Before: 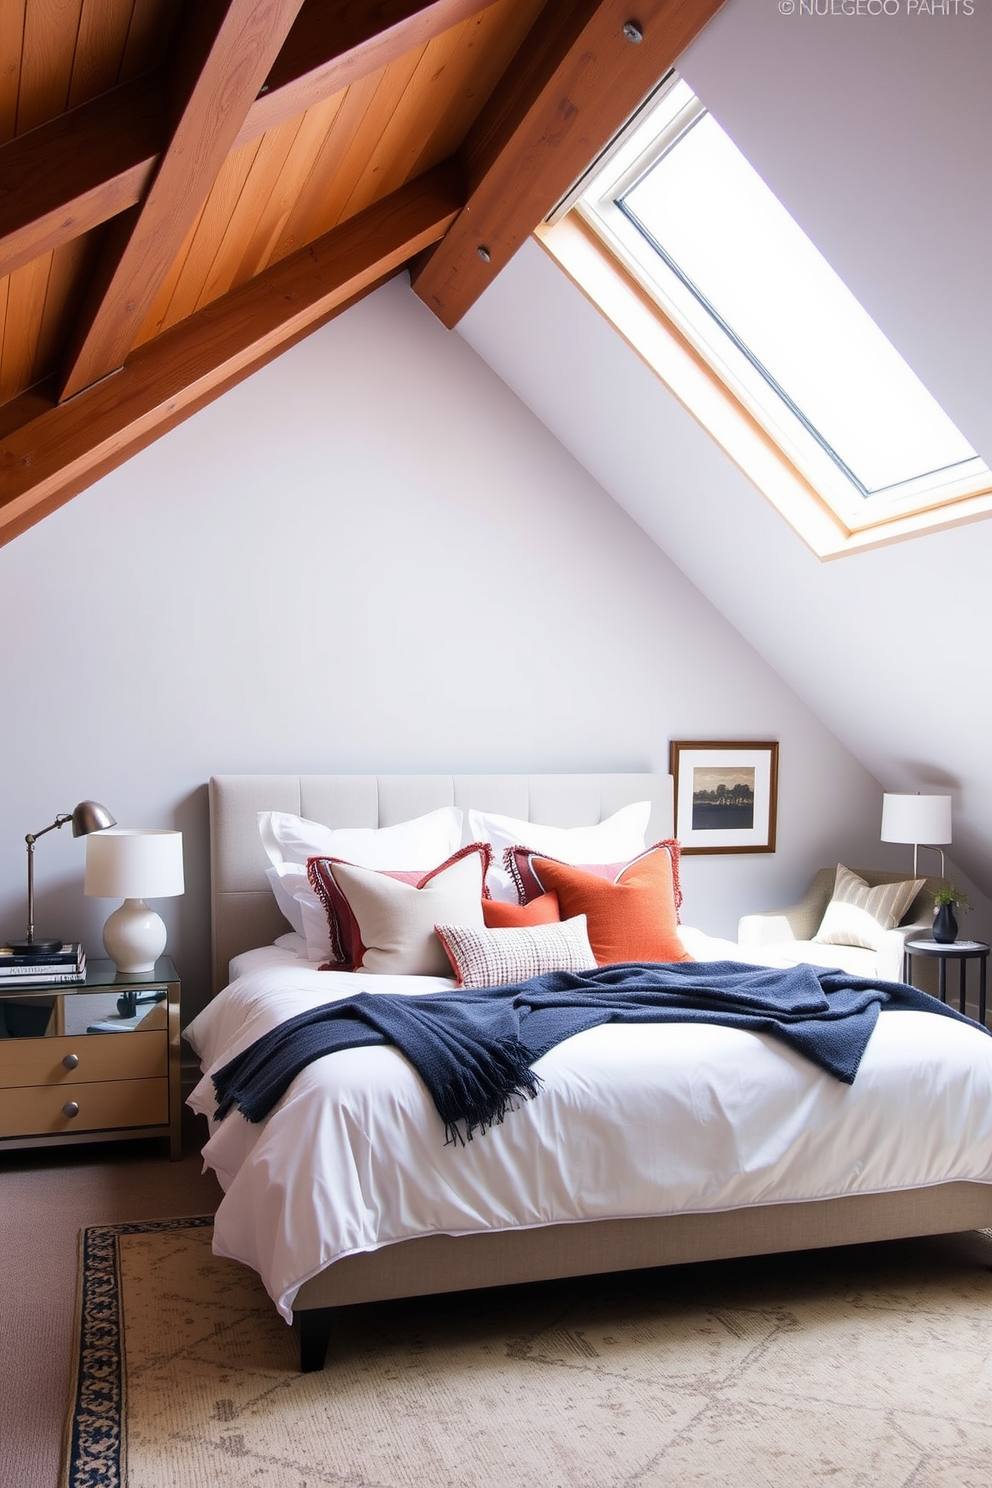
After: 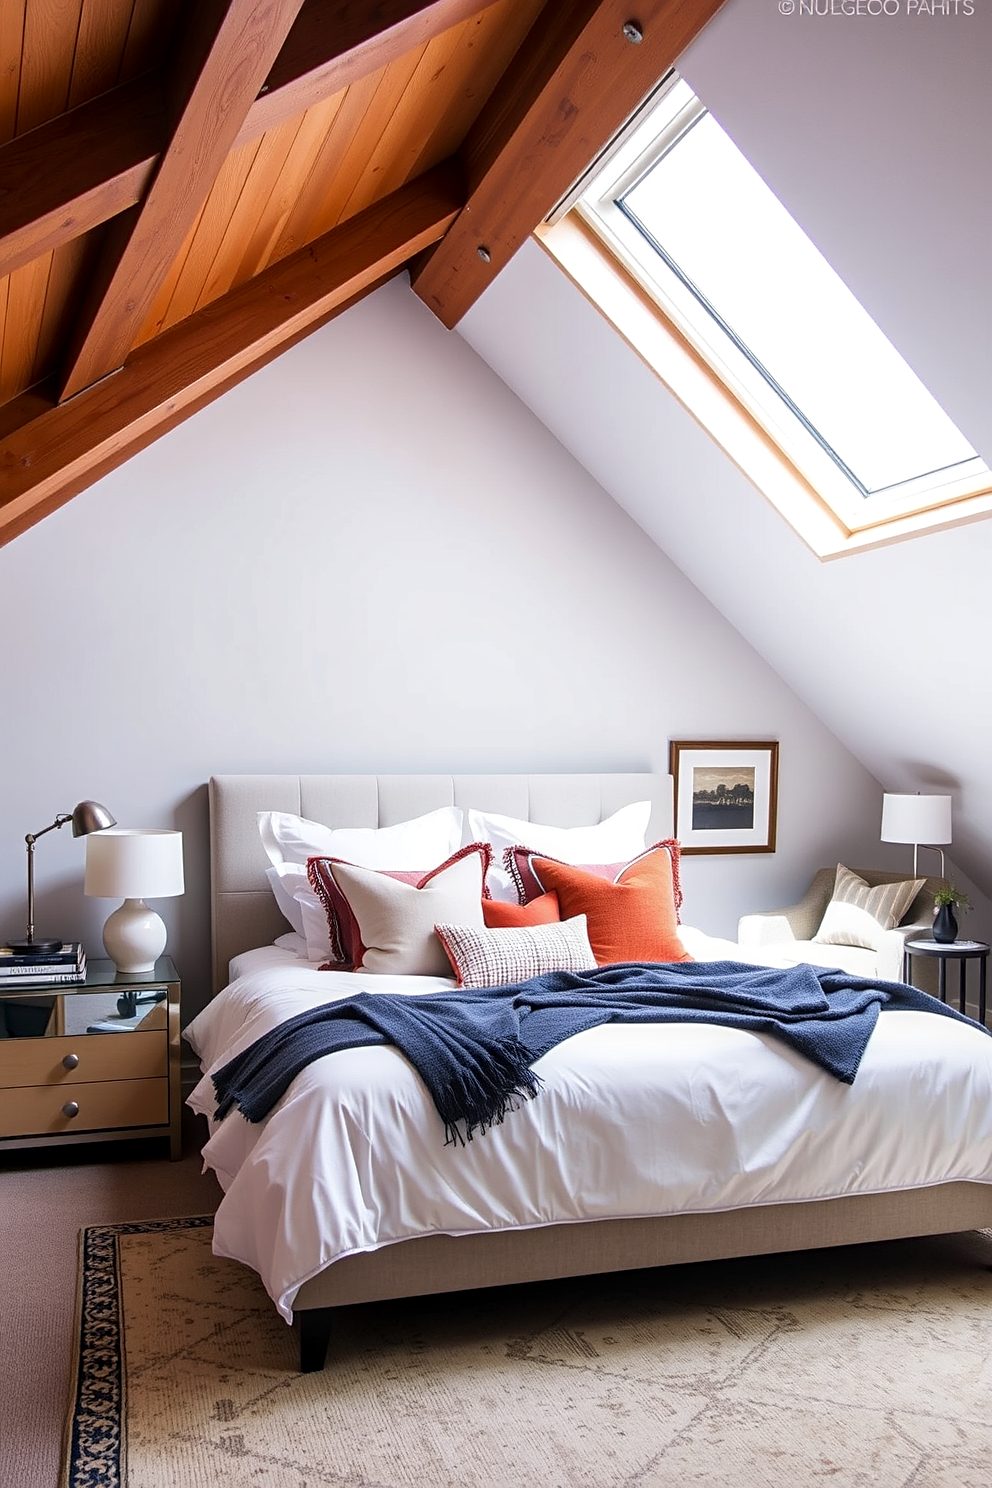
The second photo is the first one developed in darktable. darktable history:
exposure: exposure 0.02 EV, compensate highlight preservation false
local contrast: on, module defaults
sharpen: radius 2.529, amount 0.323
vibrance: on, module defaults
